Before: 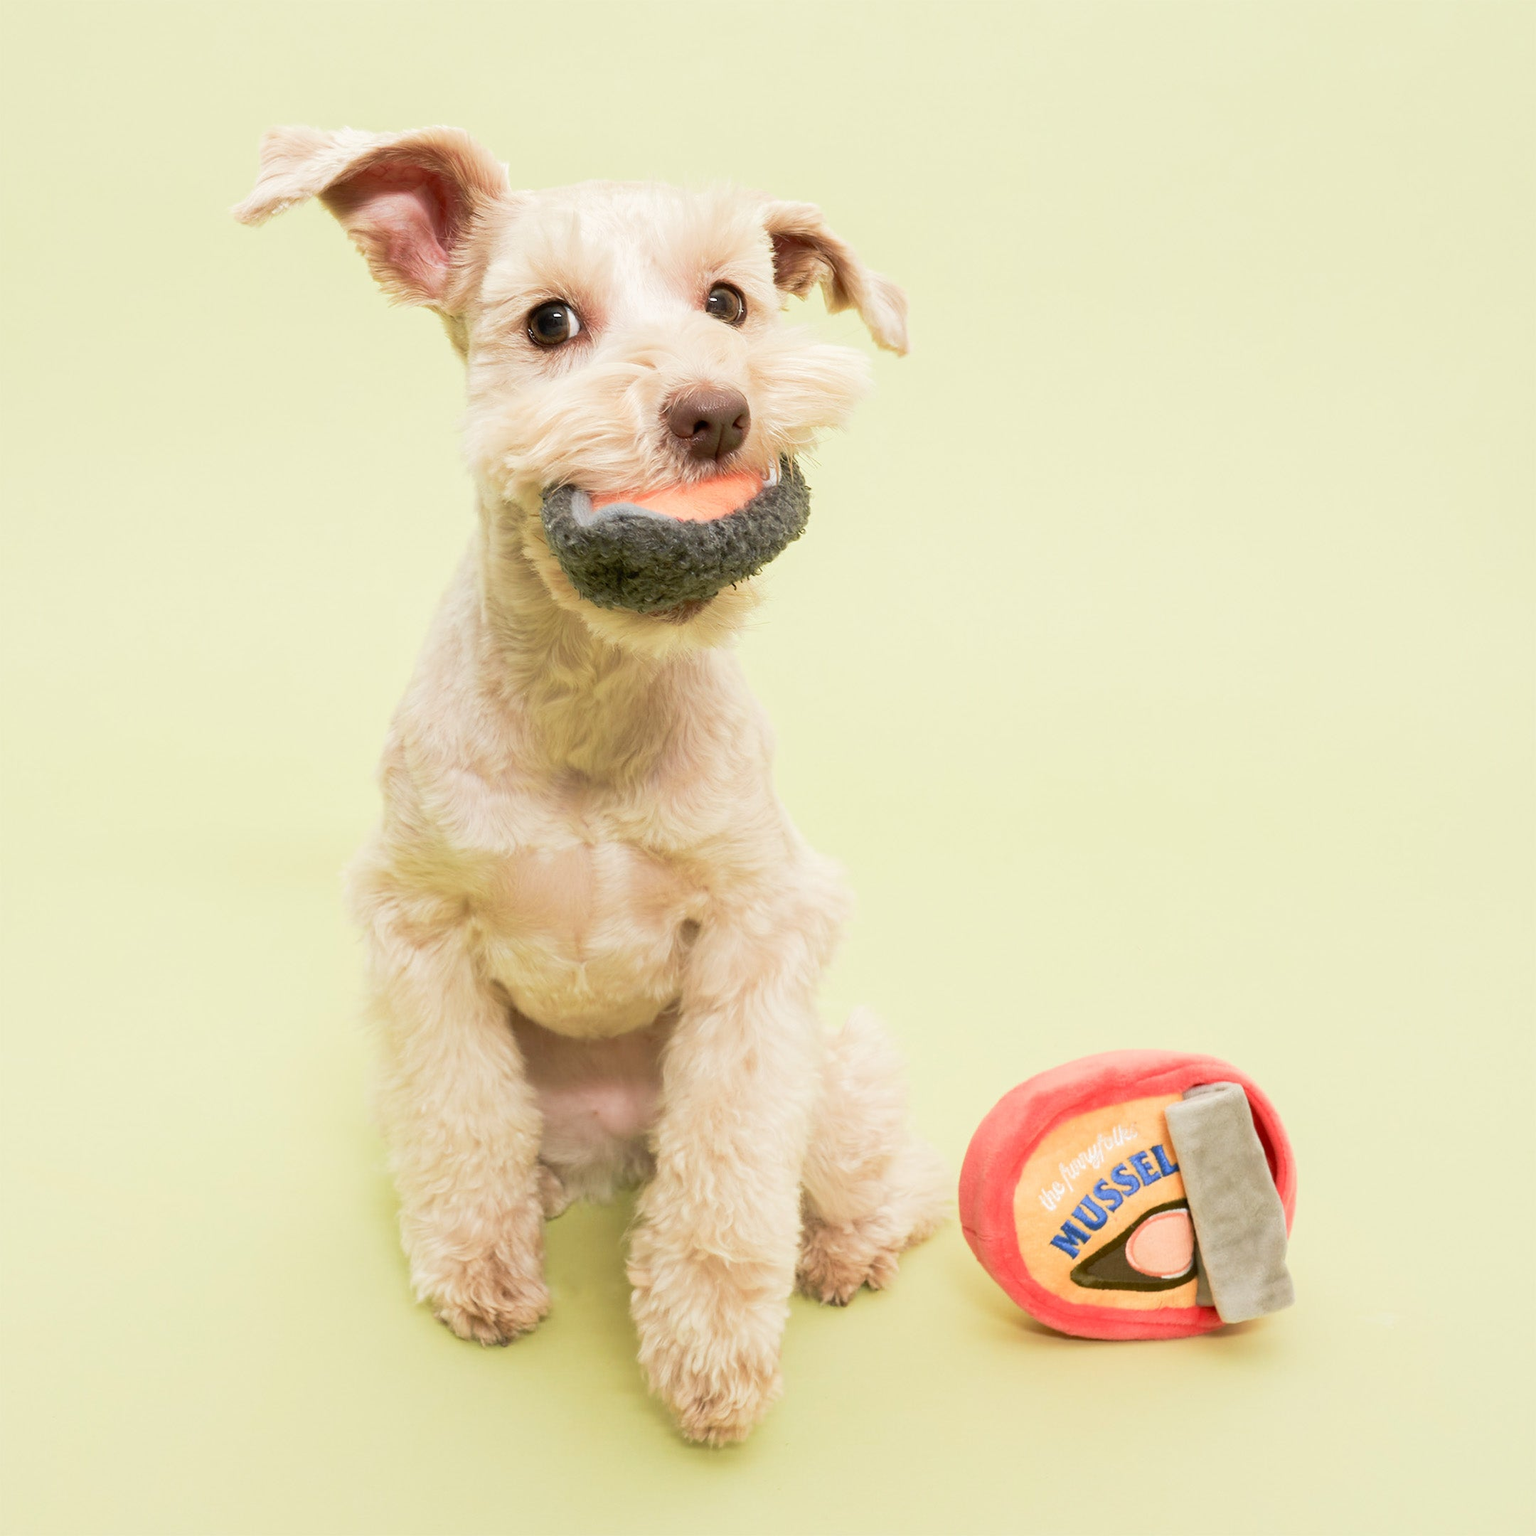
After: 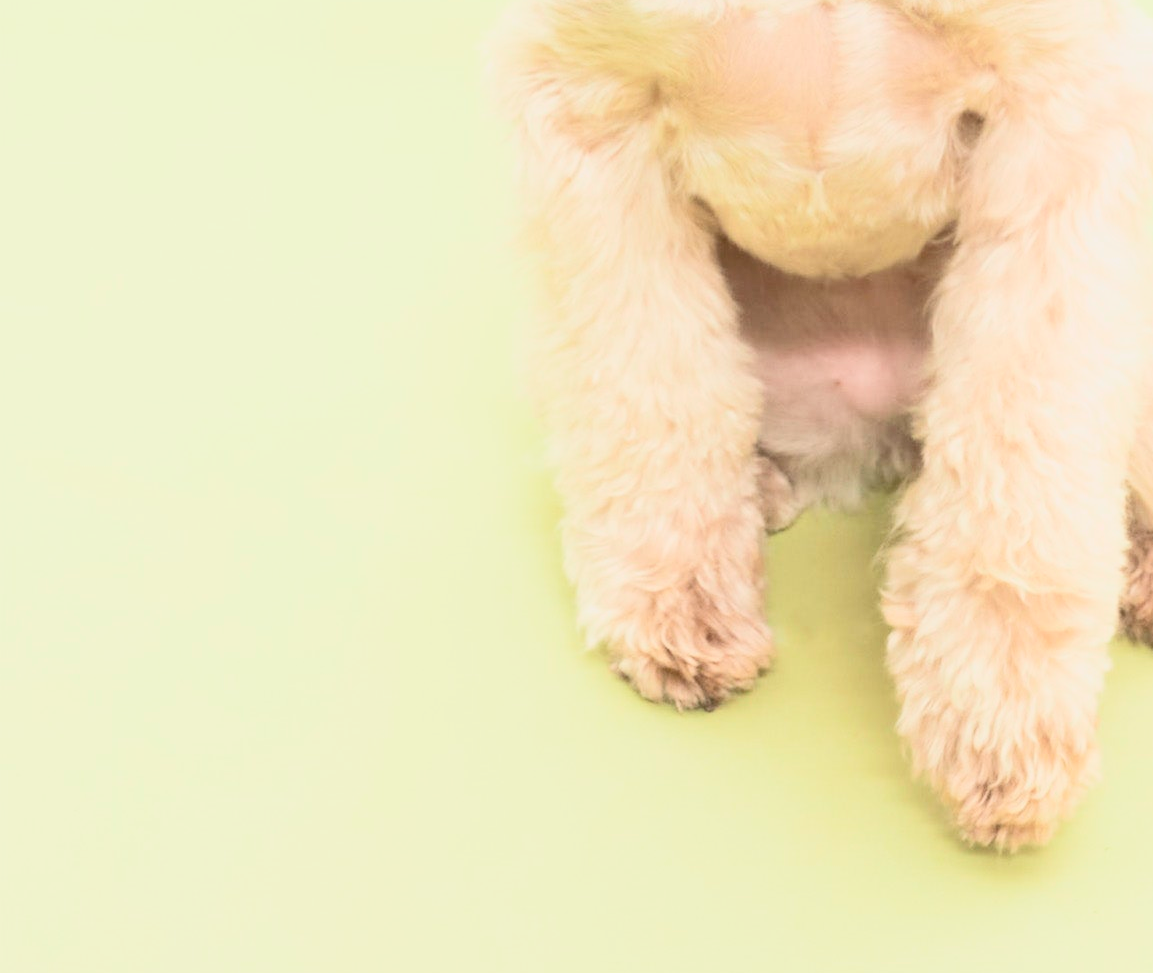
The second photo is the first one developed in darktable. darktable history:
tone curve: curves: ch0 [(0, 0.026) (0.172, 0.194) (0.398, 0.437) (0.469, 0.544) (0.612, 0.741) (0.845, 0.926) (1, 0.968)]; ch1 [(0, 0) (0.437, 0.453) (0.472, 0.467) (0.502, 0.502) (0.531, 0.537) (0.574, 0.583) (0.617, 0.64) (0.699, 0.749) (0.859, 0.919) (1, 1)]; ch2 [(0, 0) (0.33, 0.301) (0.421, 0.443) (0.476, 0.502) (0.511, 0.504) (0.553, 0.55) (0.595, 0.586) (0.664, 0.664) (1, 1)], color space Lab, independent channels, preserve colors none
crop and rotate: top 54.778%, right 46.61%, bottom 0.159%
